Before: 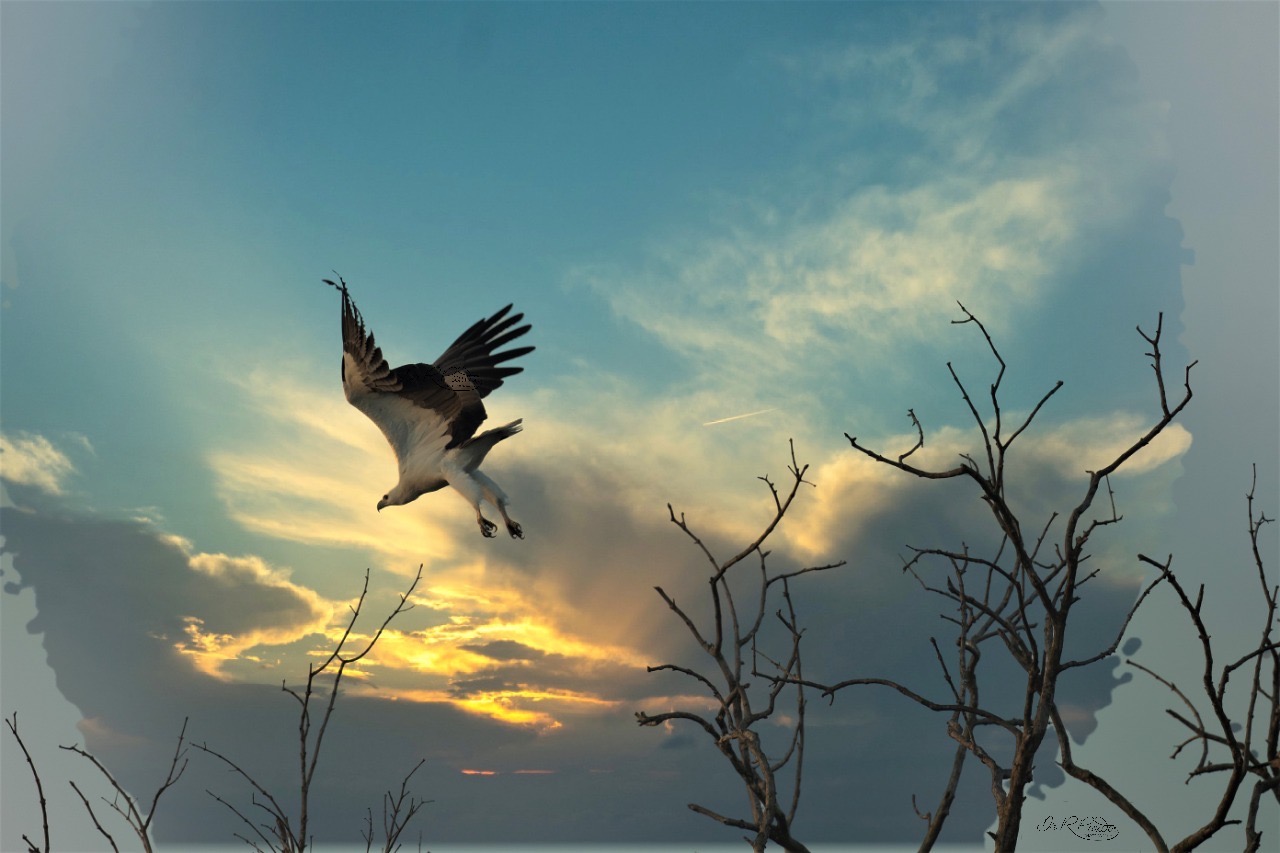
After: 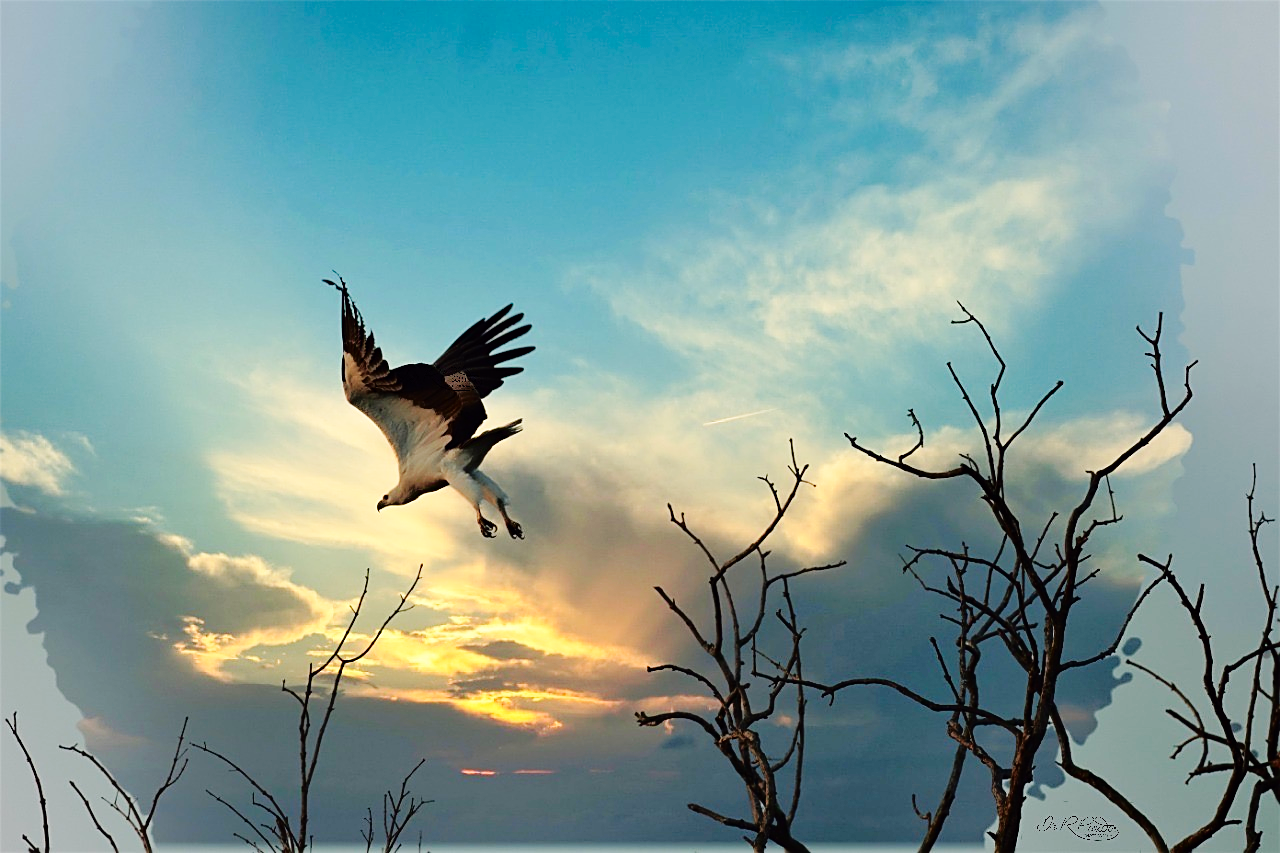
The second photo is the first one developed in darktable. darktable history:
tone curve: curves: ch0 [(0, 0) (0.126, 0.061) (0.362, 0.382) (0.498, 0.498) (0.706, 0.712) (1, 1)]; ch1 [(0, 0) (0.5, 0.505) (0.55, 0.578) (1, 1)]; ch2 [(0, 0) (0.44, 0.424) (0.489, 0.483) (0.537, 0.538) (1, 1)], color space Lab, independent channels, preserve colors none
base curve: curves: ch0 [(0, 0) (0.036, 0.025) (0.121, 0.166) (0.206, 0.329) (0.605, 0.79) (1, 1)], preserve colors none
sharpen: on, module defaults
